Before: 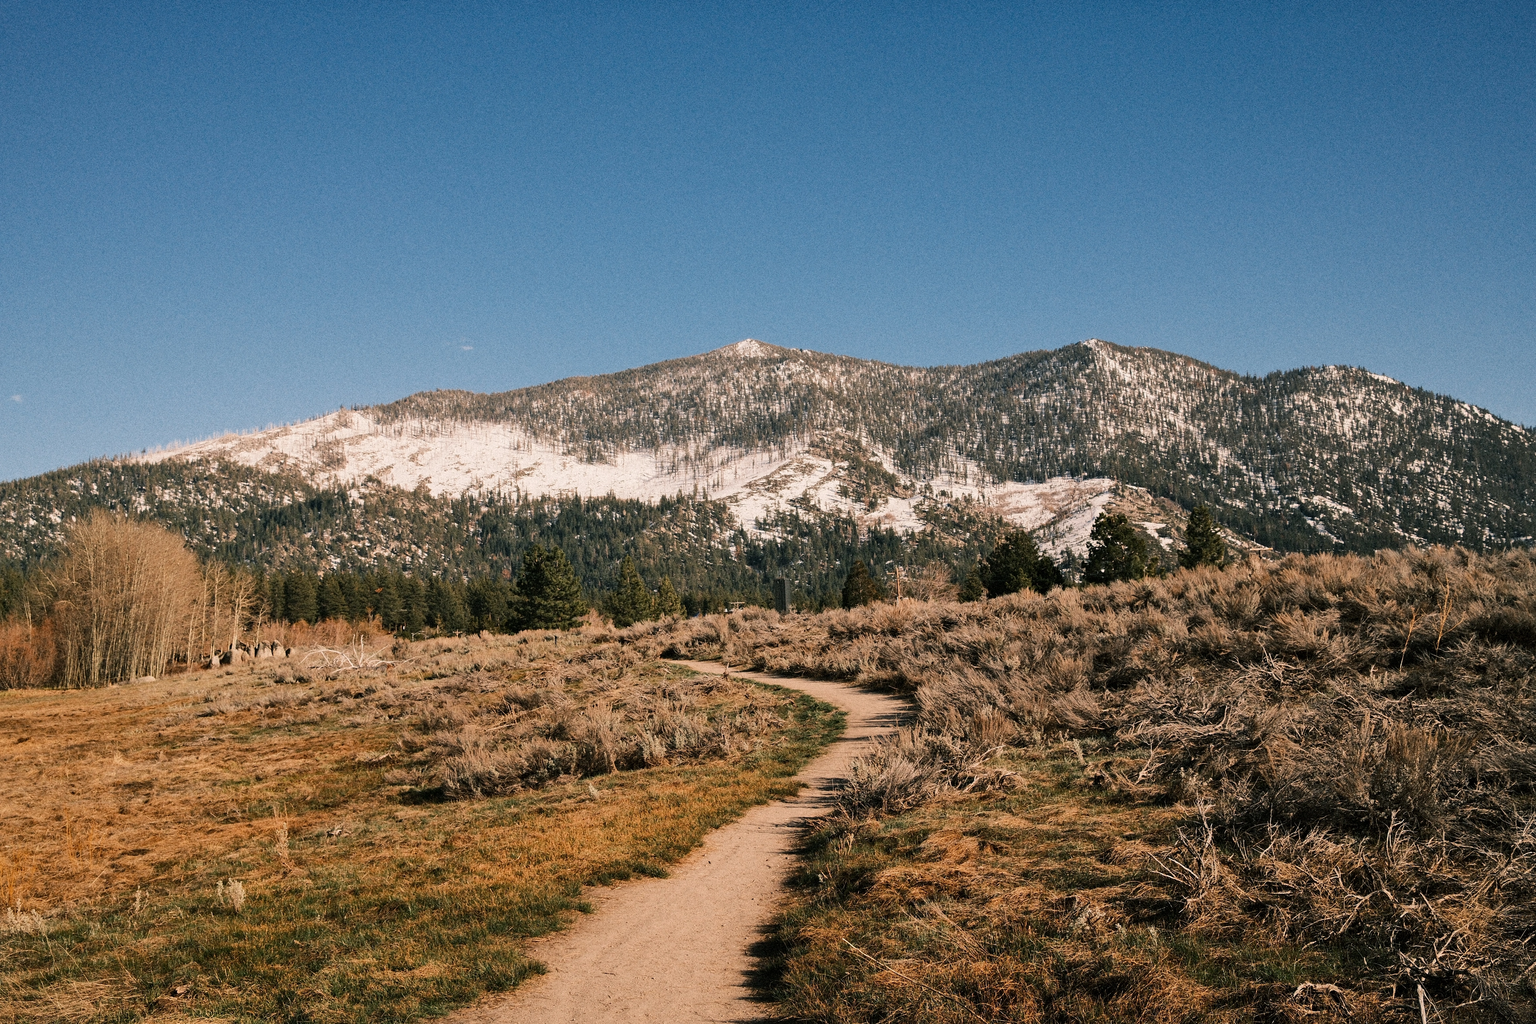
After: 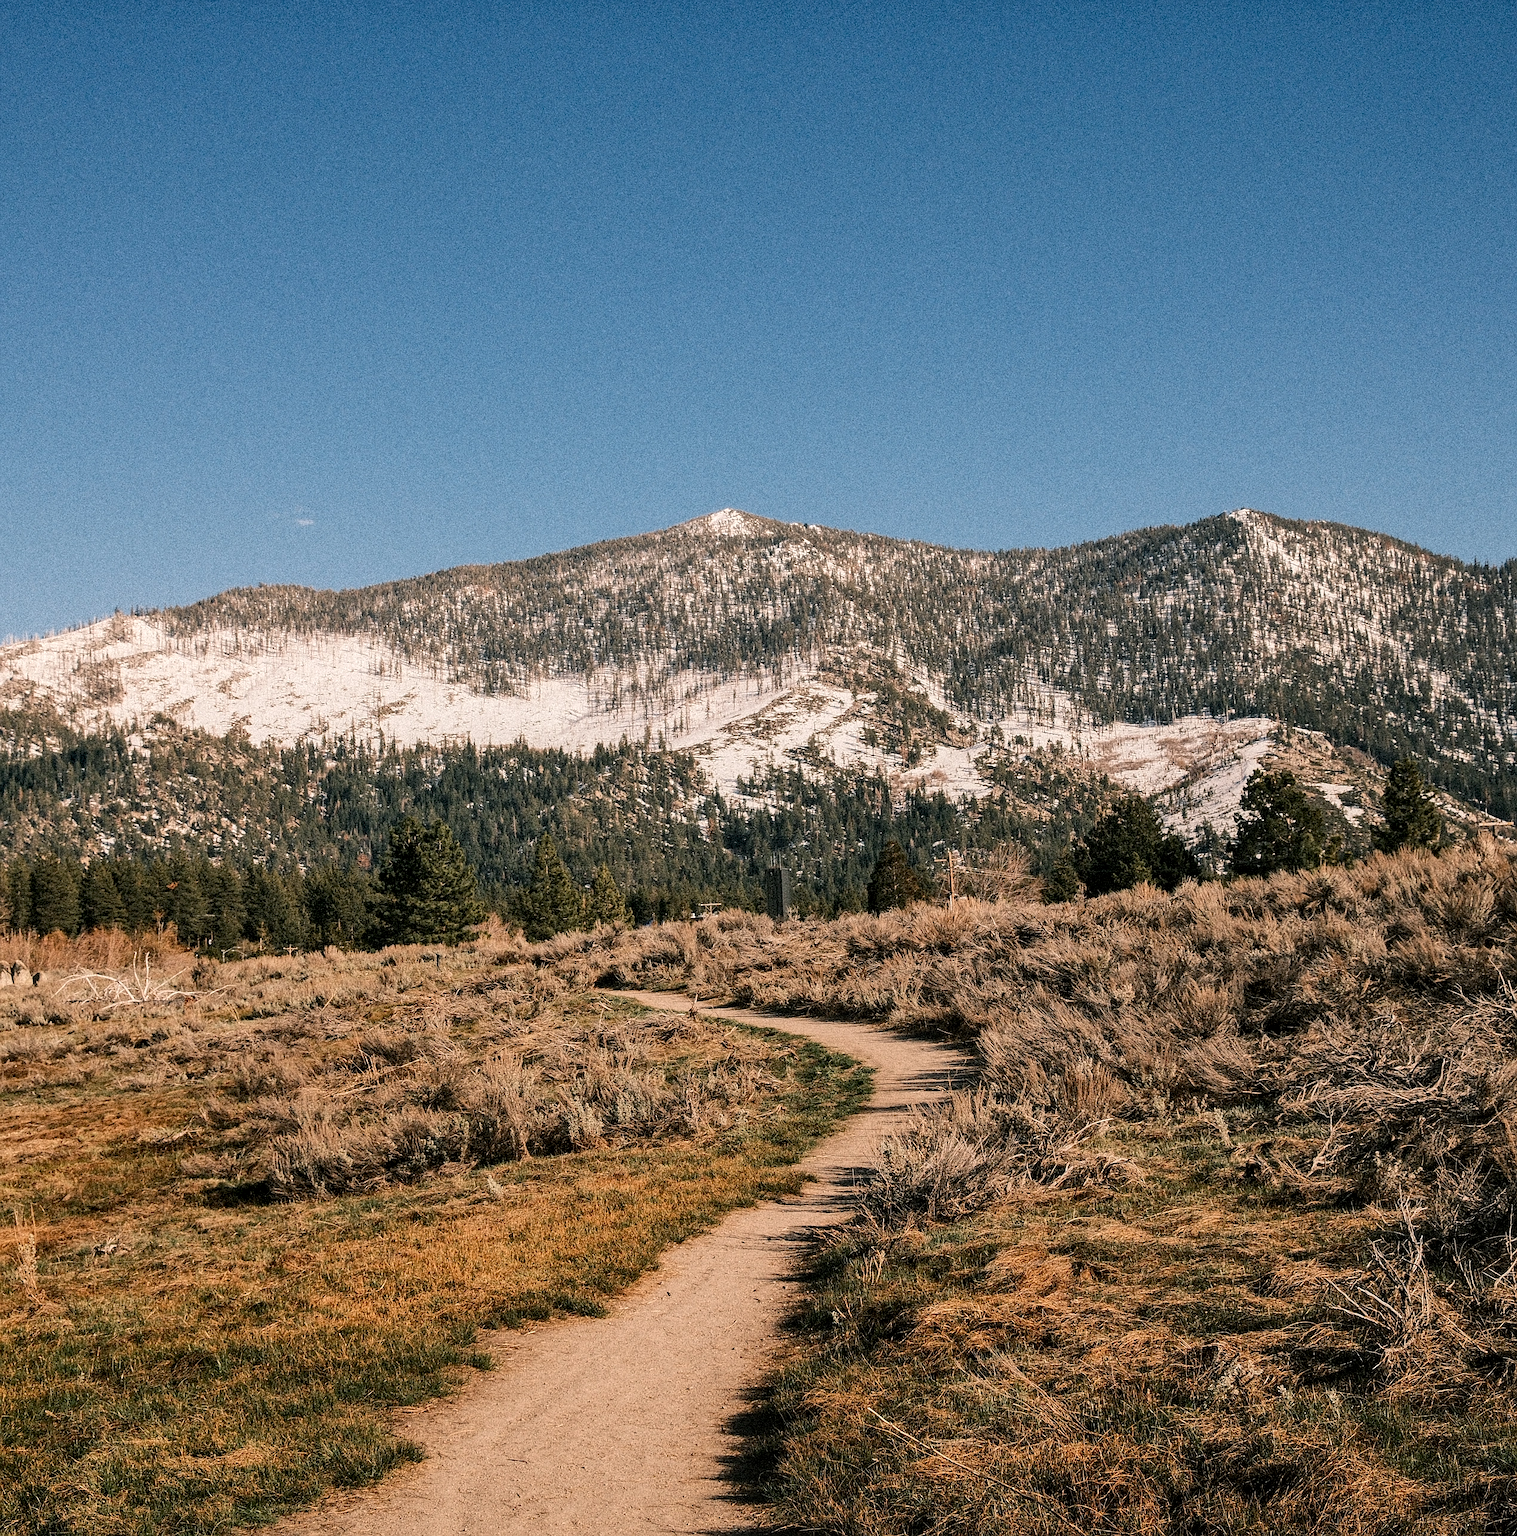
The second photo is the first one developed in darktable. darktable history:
crop: left 17.19%, right 16.924%
local contrast: on, module defaults
sharpen: radius 0.971, amount 0.612
